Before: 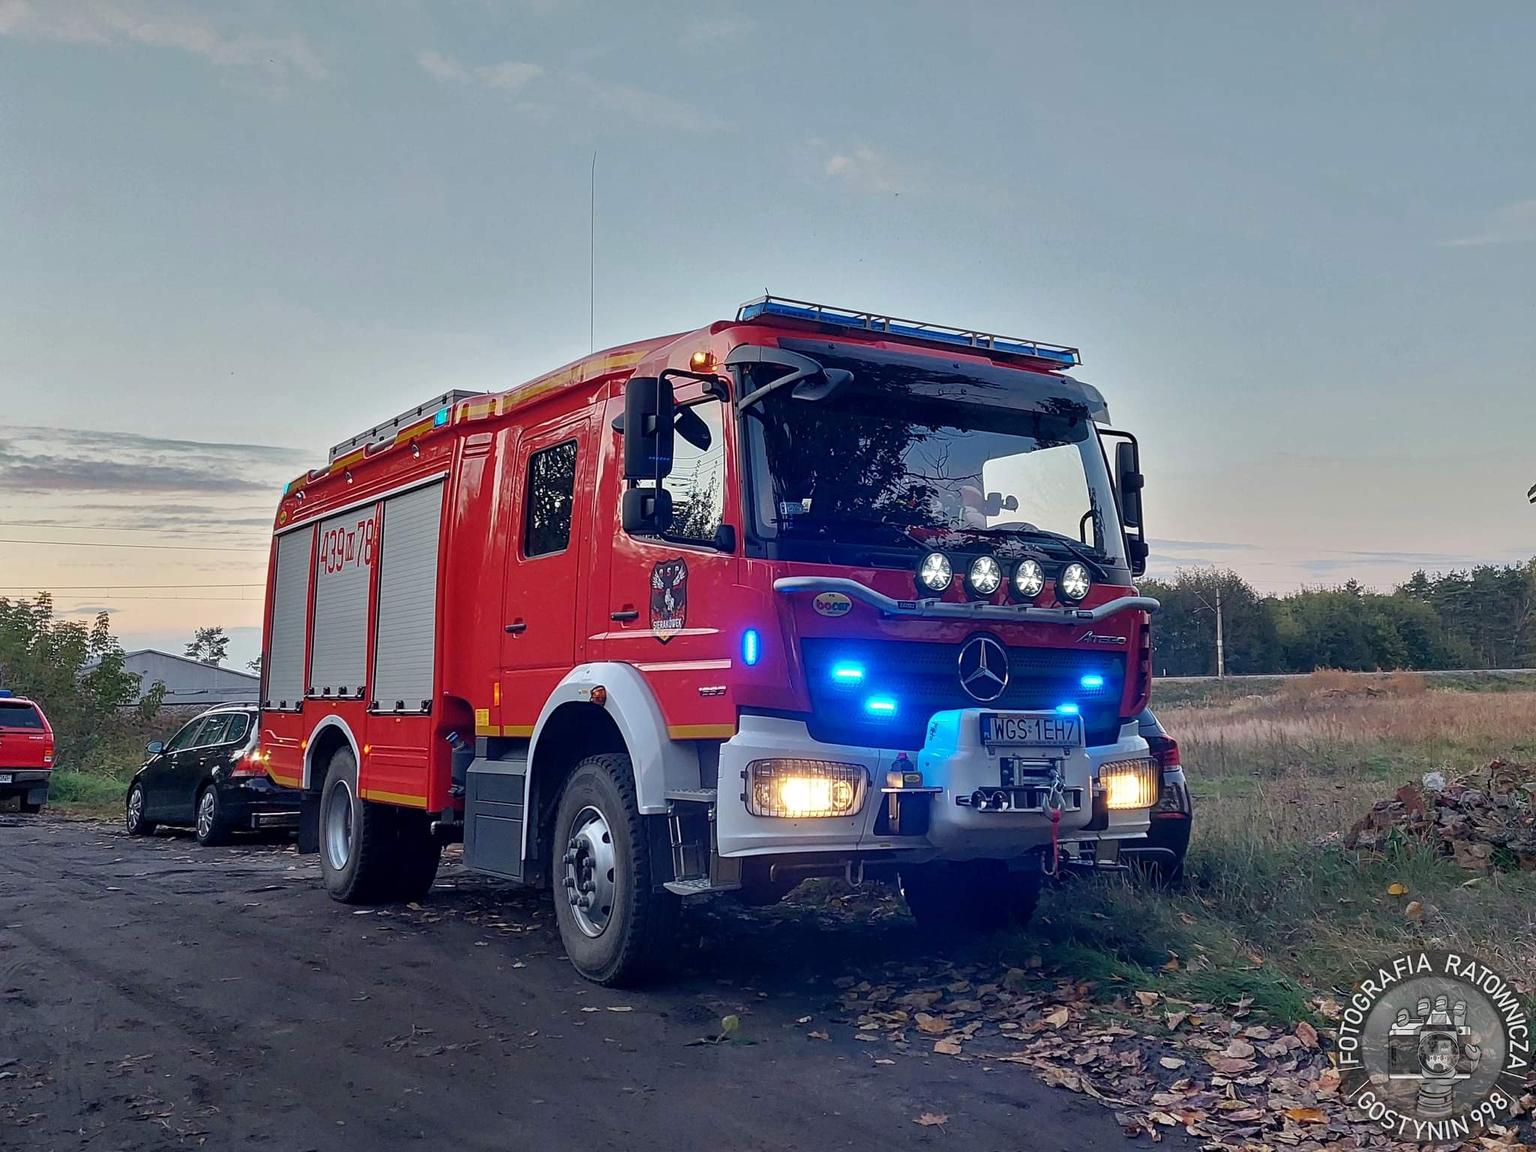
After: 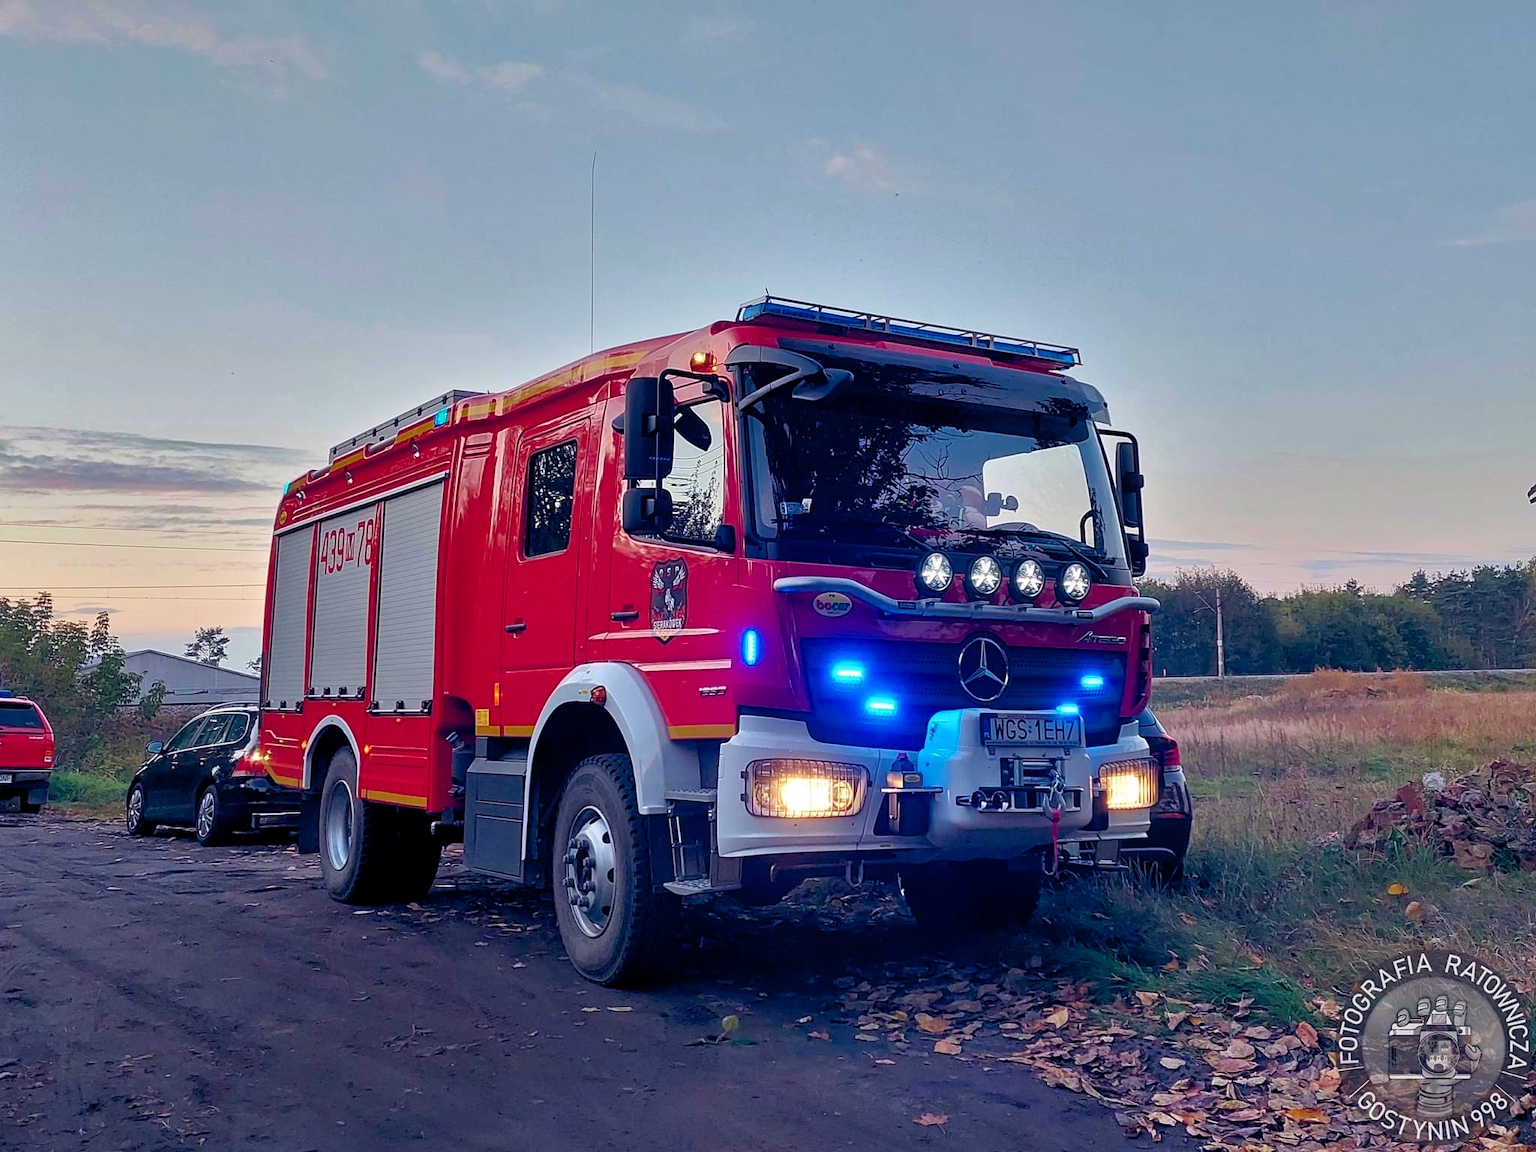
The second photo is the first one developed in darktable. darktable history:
color balance rgb: shadows lift › chroma 2.046%, shadows lift › hue 49.49°, power › chroma 0.309%, power › hue 22.04°, highlights gain › chroma 0.263%, highlights gain › hue 330.37°, global offset › chroma 0.254%, global offset › hue 257.77°, perceptual saturation grading › global saturation 20%, perceptual saturation grading › highlights -25.099%, perceptual saturation grading › shadows 26.054%, global vibrance 9.908%
velvia: on, module defaults
